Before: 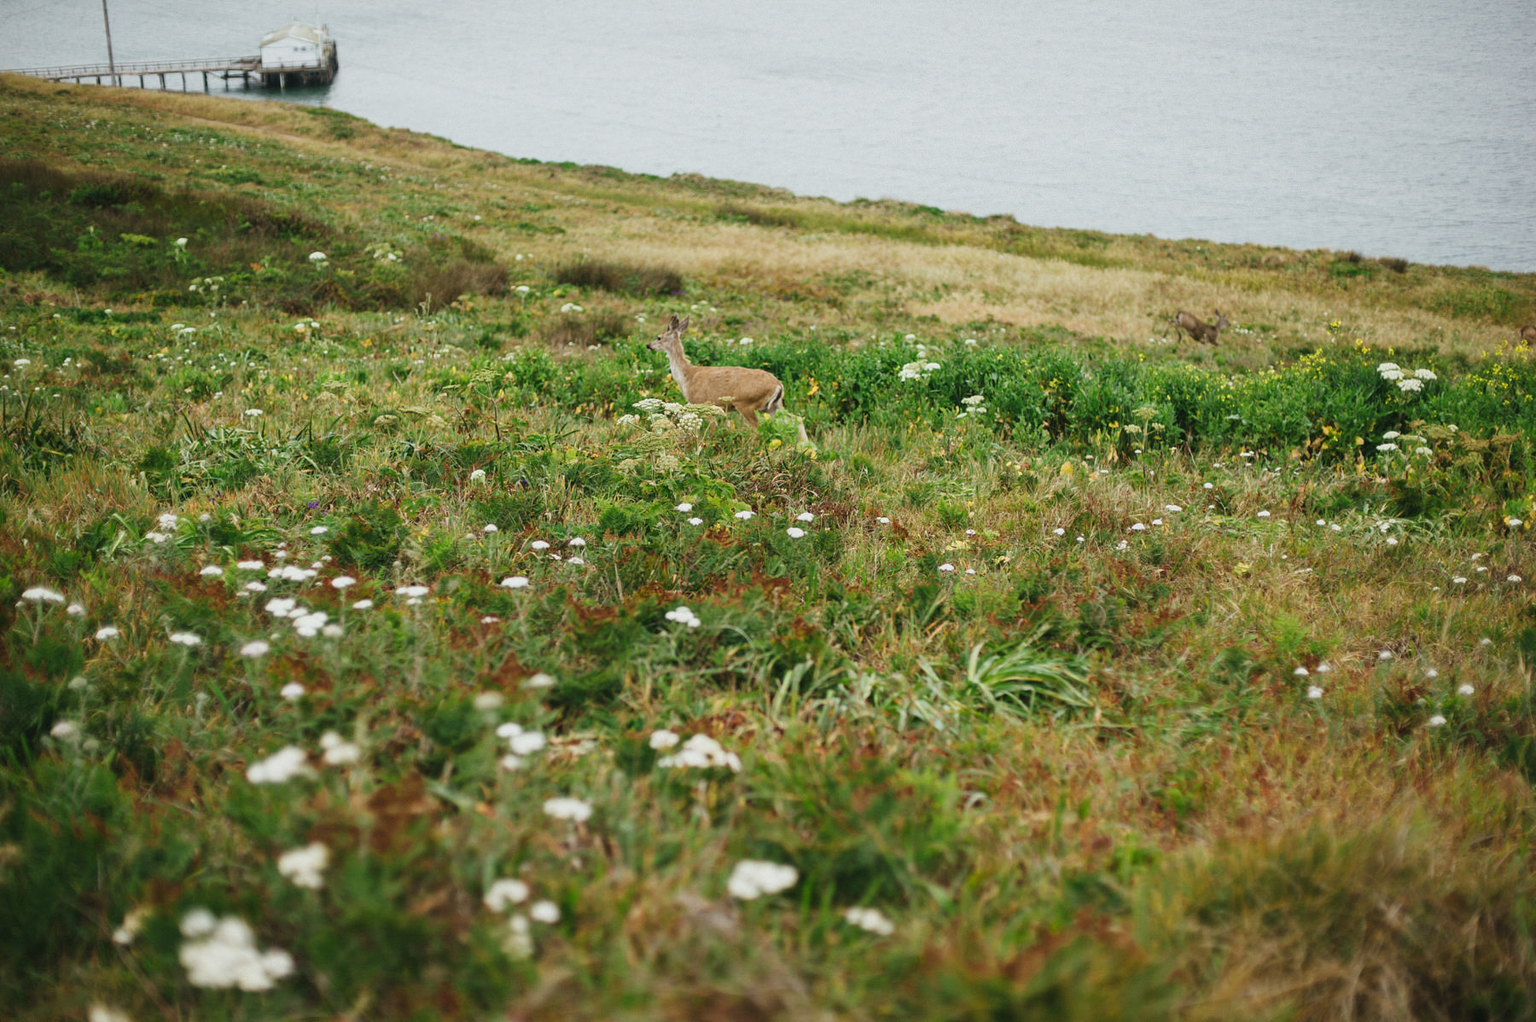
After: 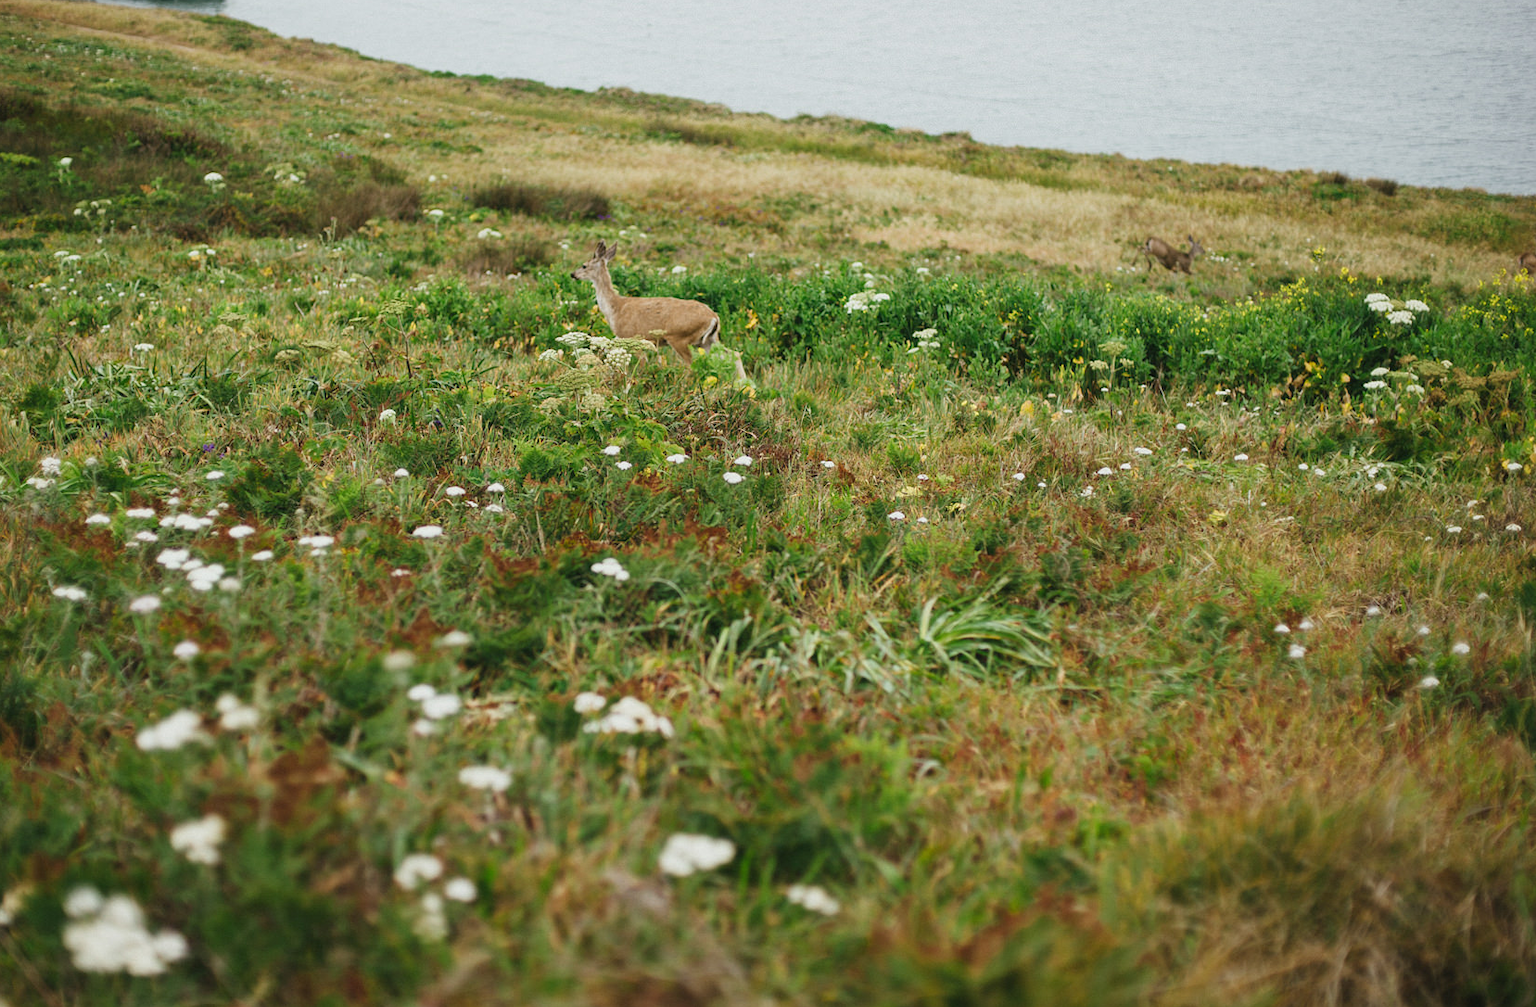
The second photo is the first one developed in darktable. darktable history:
crop and rotate: left 7.94%, top 9.188%
